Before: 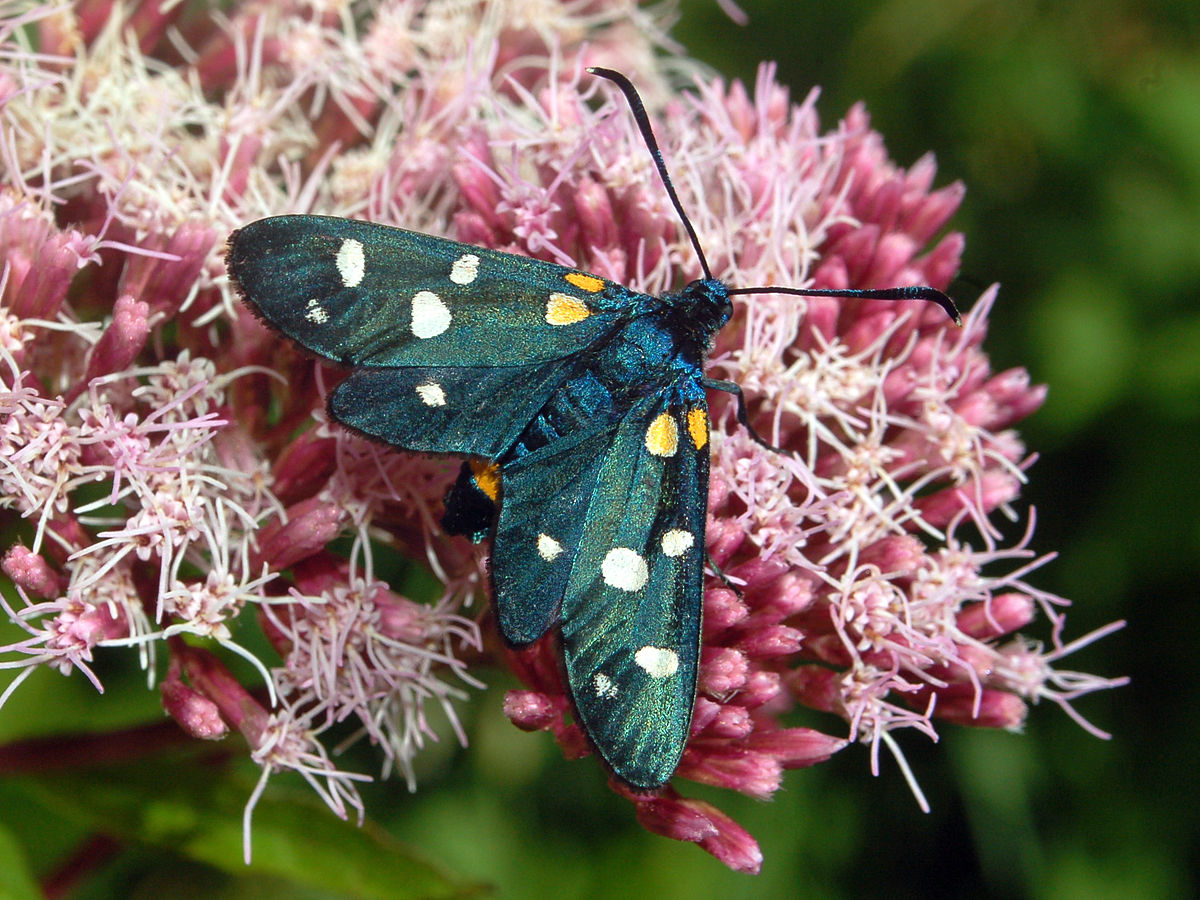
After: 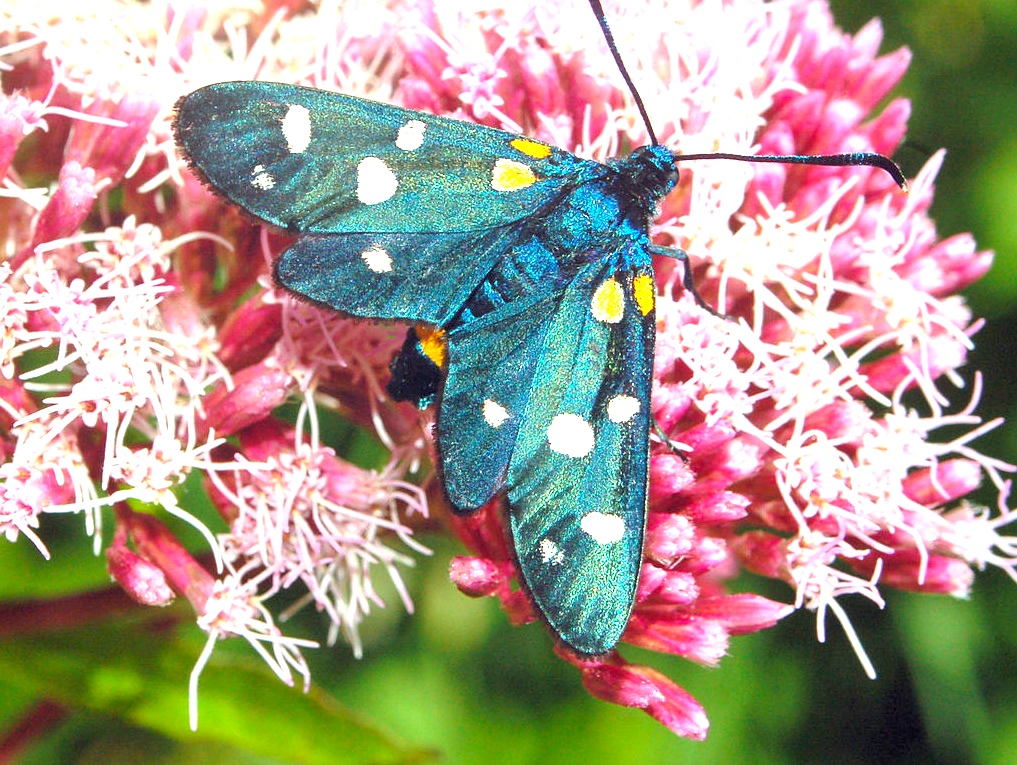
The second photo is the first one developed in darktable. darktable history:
exposure: black level correction 0, exposure 1.475 EV, compensate highlight preservation false
crop and rotate: left 4.563%, top 14.936%, right 10.64%
contrast brightness saturation: brightness 0.093, saturation 0.192
